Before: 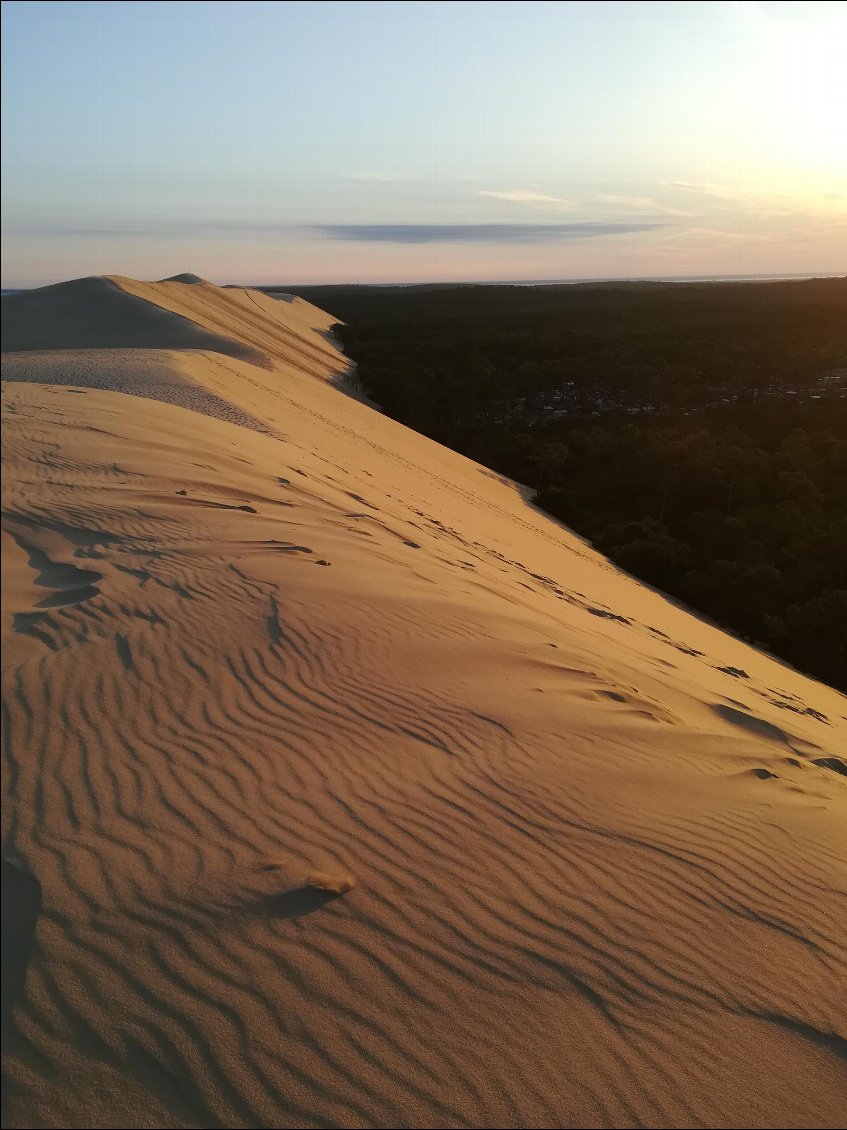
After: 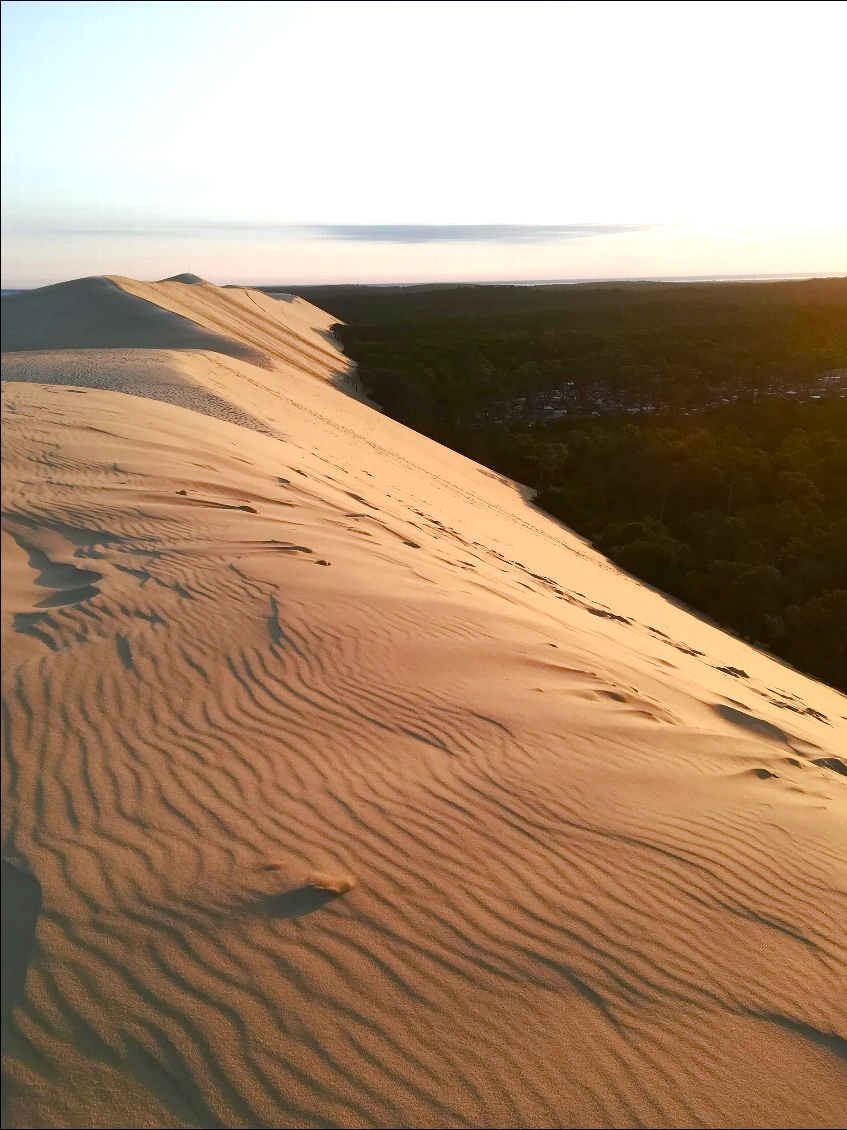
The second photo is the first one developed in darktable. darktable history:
exposure: black level correction 0, exposure 1.015 EV, compensate exposure bias true, compensate highlight preservation false
color balance rgb: perceptual saturation grading › global saturation 20%, perceptual saturation grading › highlights -50%, perceptual saturation grading › shadows 30%
